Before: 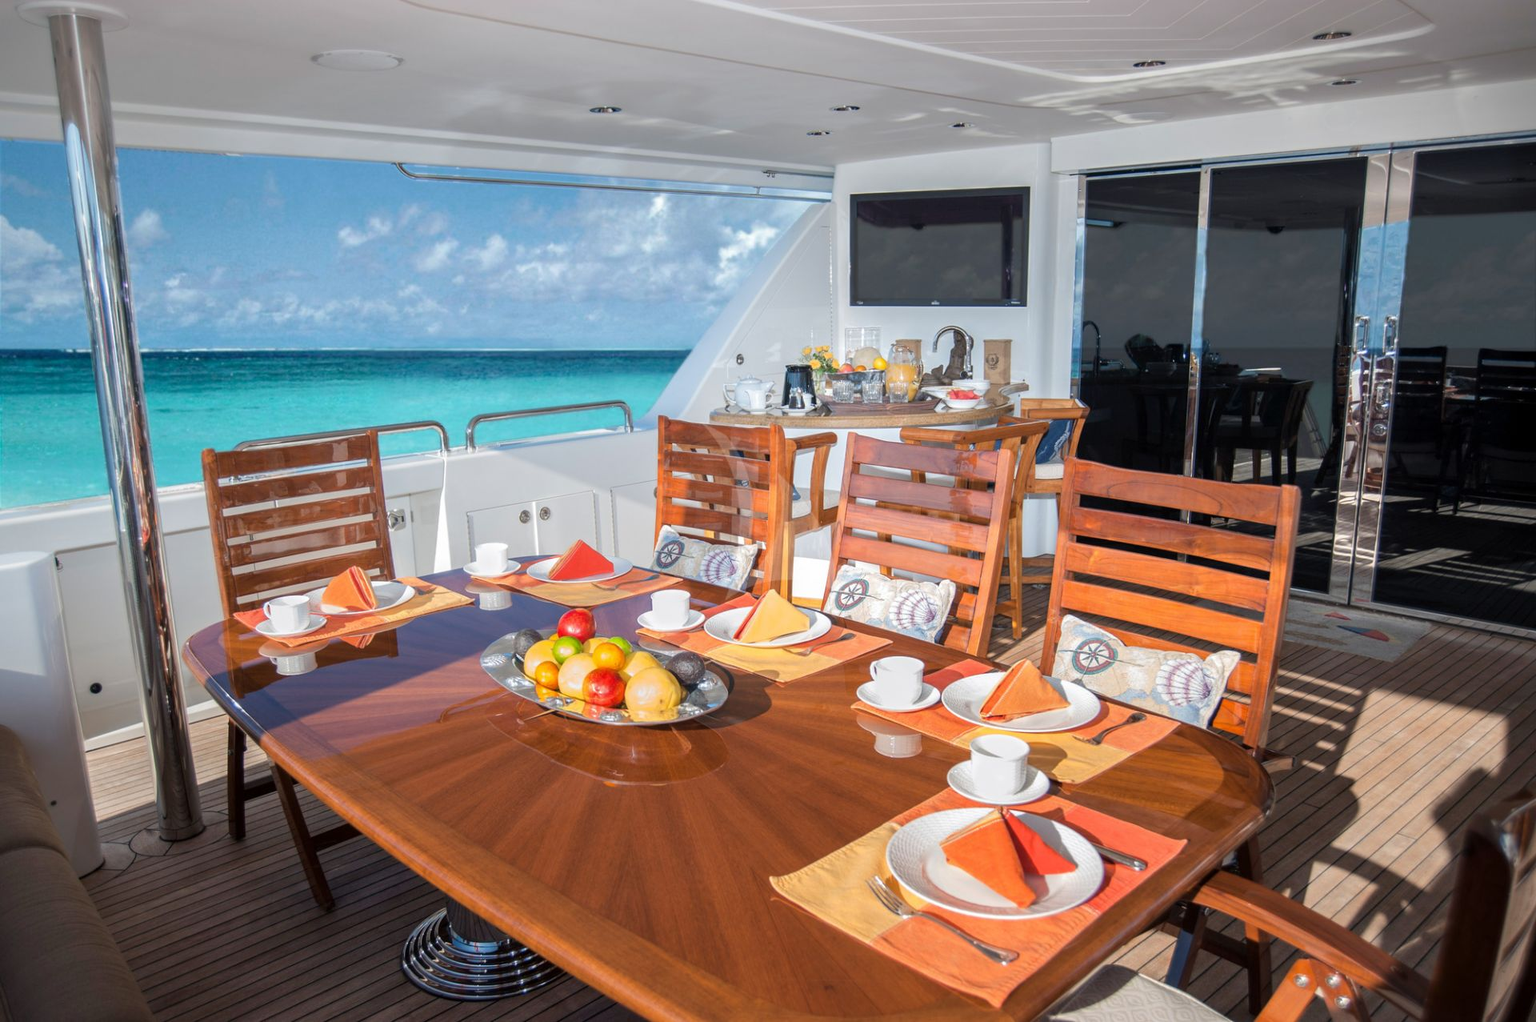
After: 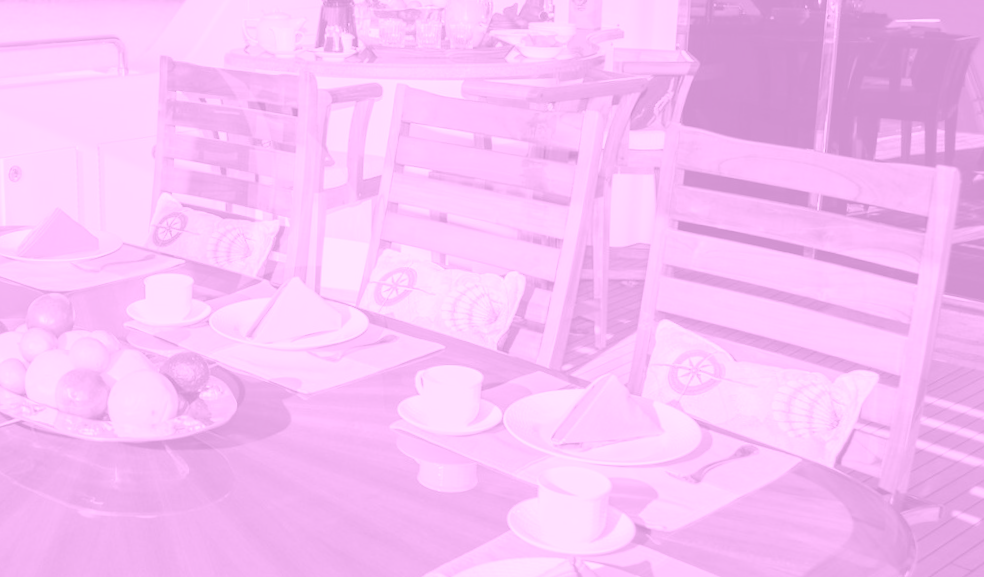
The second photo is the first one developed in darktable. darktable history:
colorize: hue 331.2°, saturation 75%, source mix 30.28%, lightness 70.52%, version 1
crop: left 35.03%, top 36.625%, right 14.663%, bottom 20.057%
rotate and perspective: rotation 1.72°, automatic cropping off
